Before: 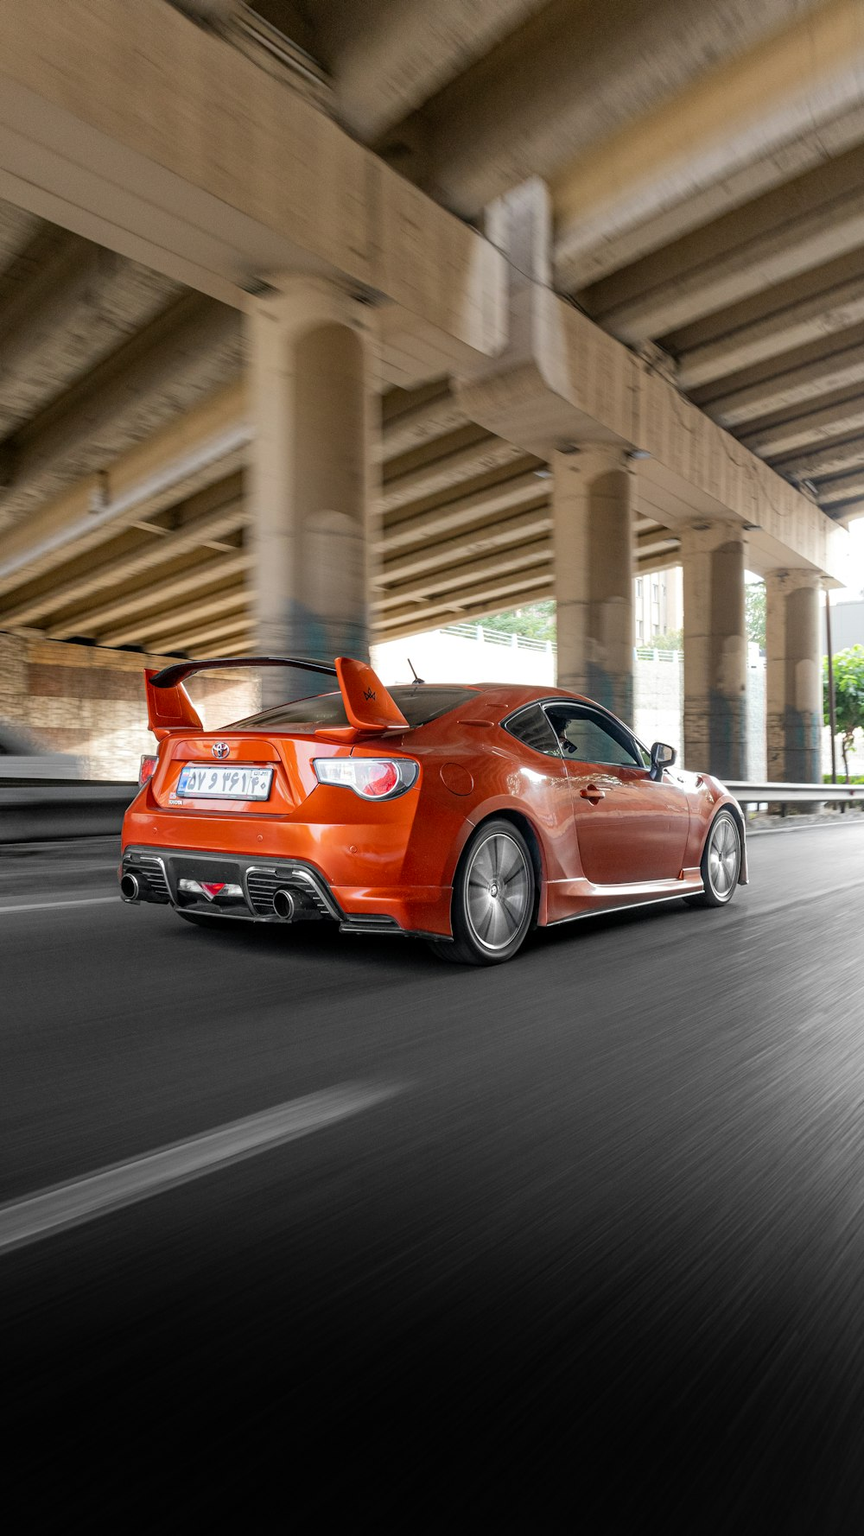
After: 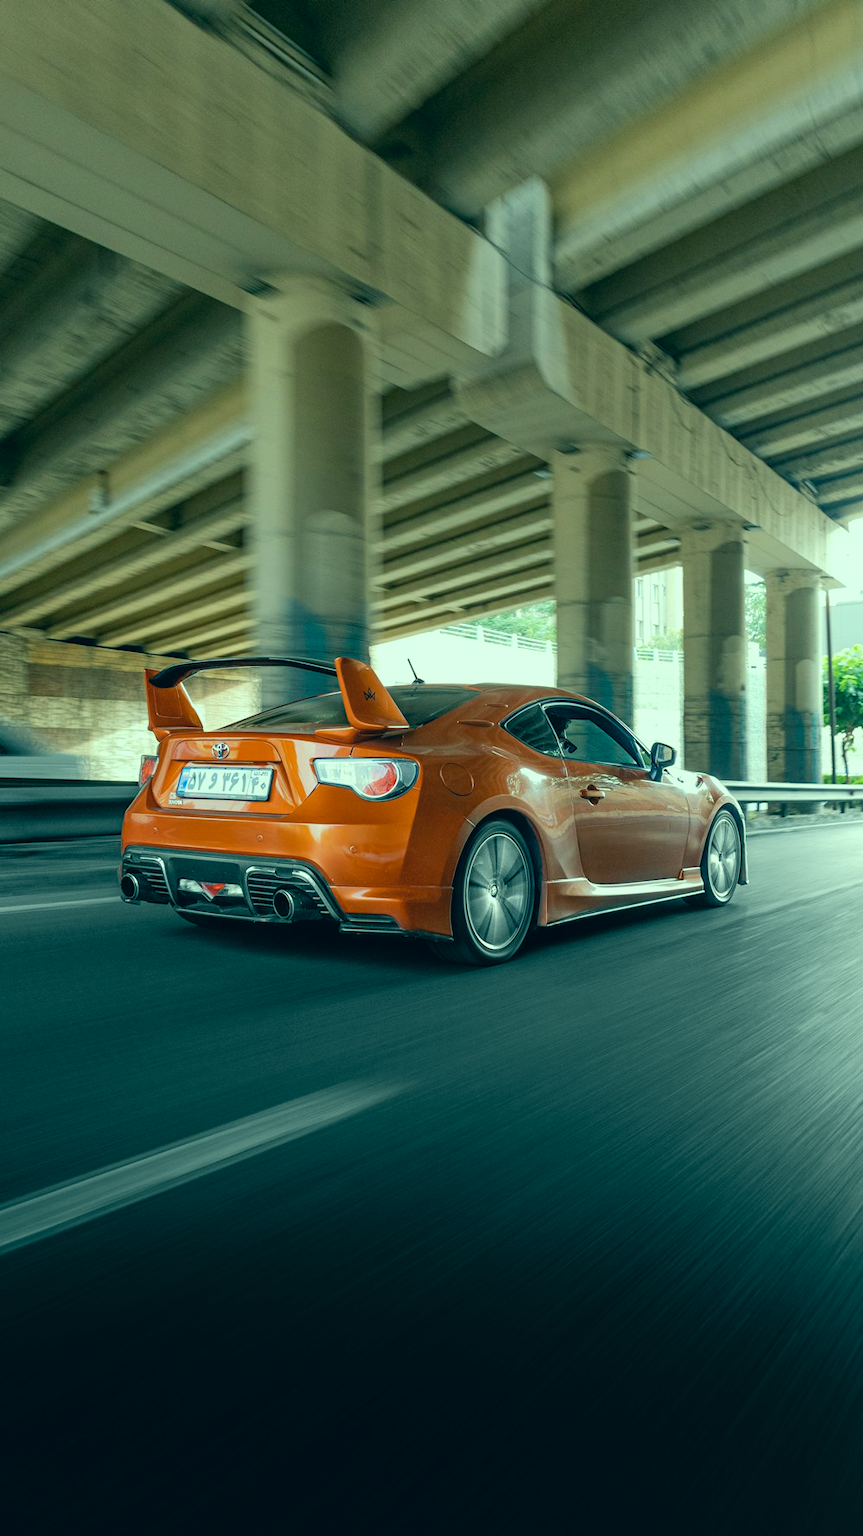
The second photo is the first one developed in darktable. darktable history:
color correction: highlights a* -19.6, highlights b* 9.8, shadows a* -19.89, shadows b* -10.91
